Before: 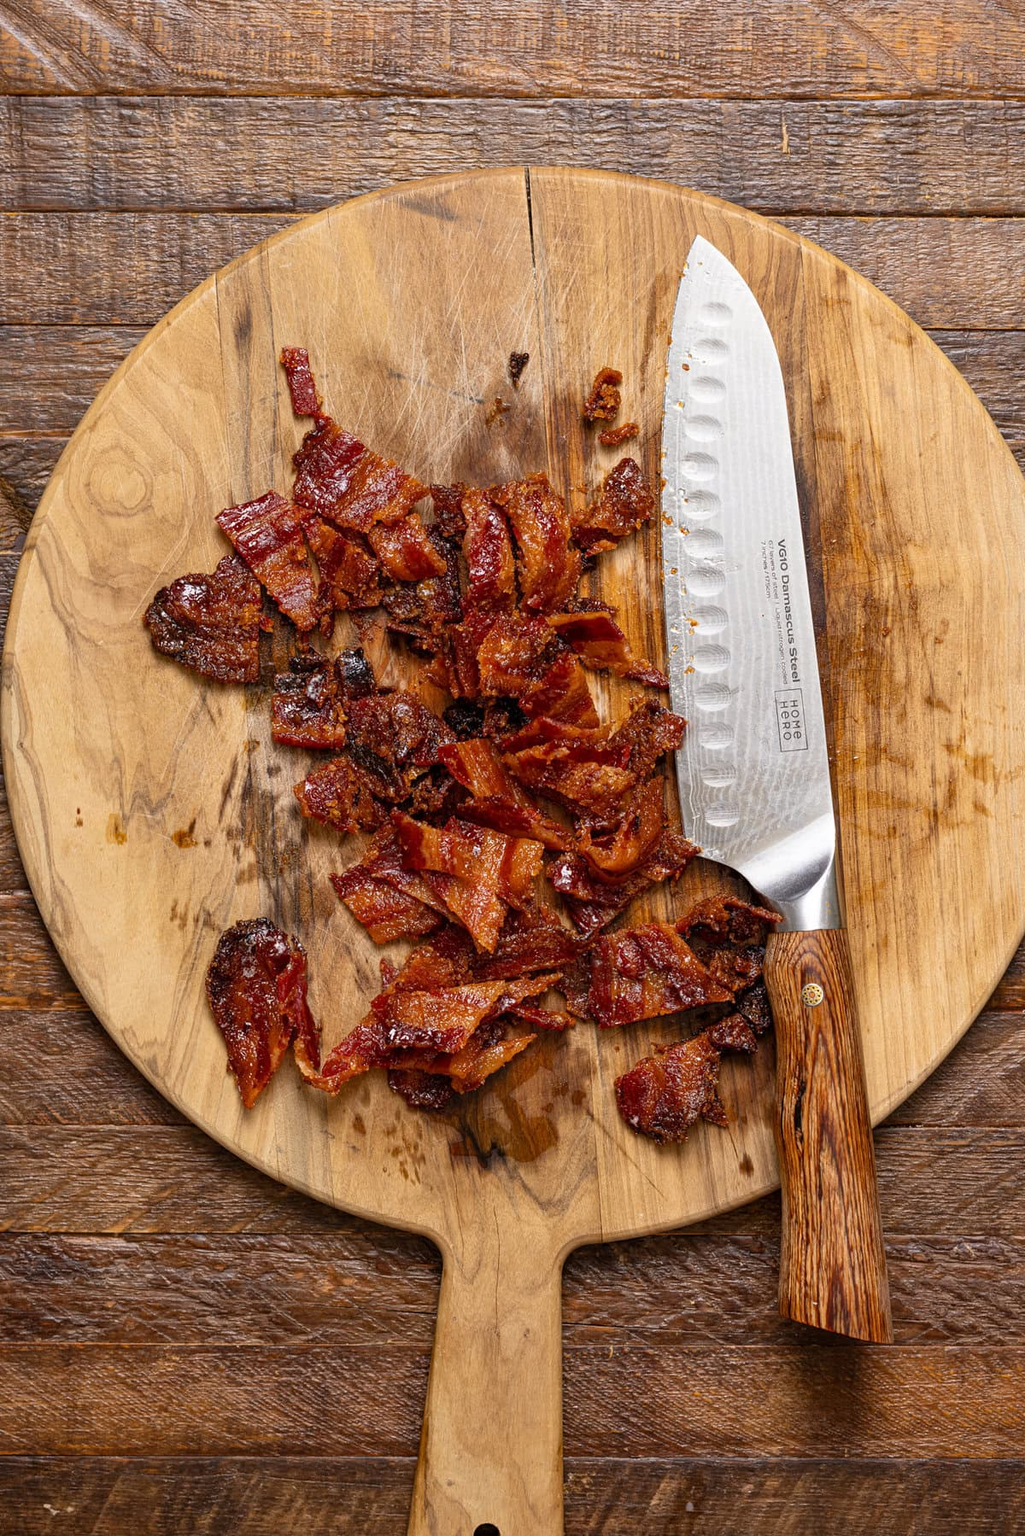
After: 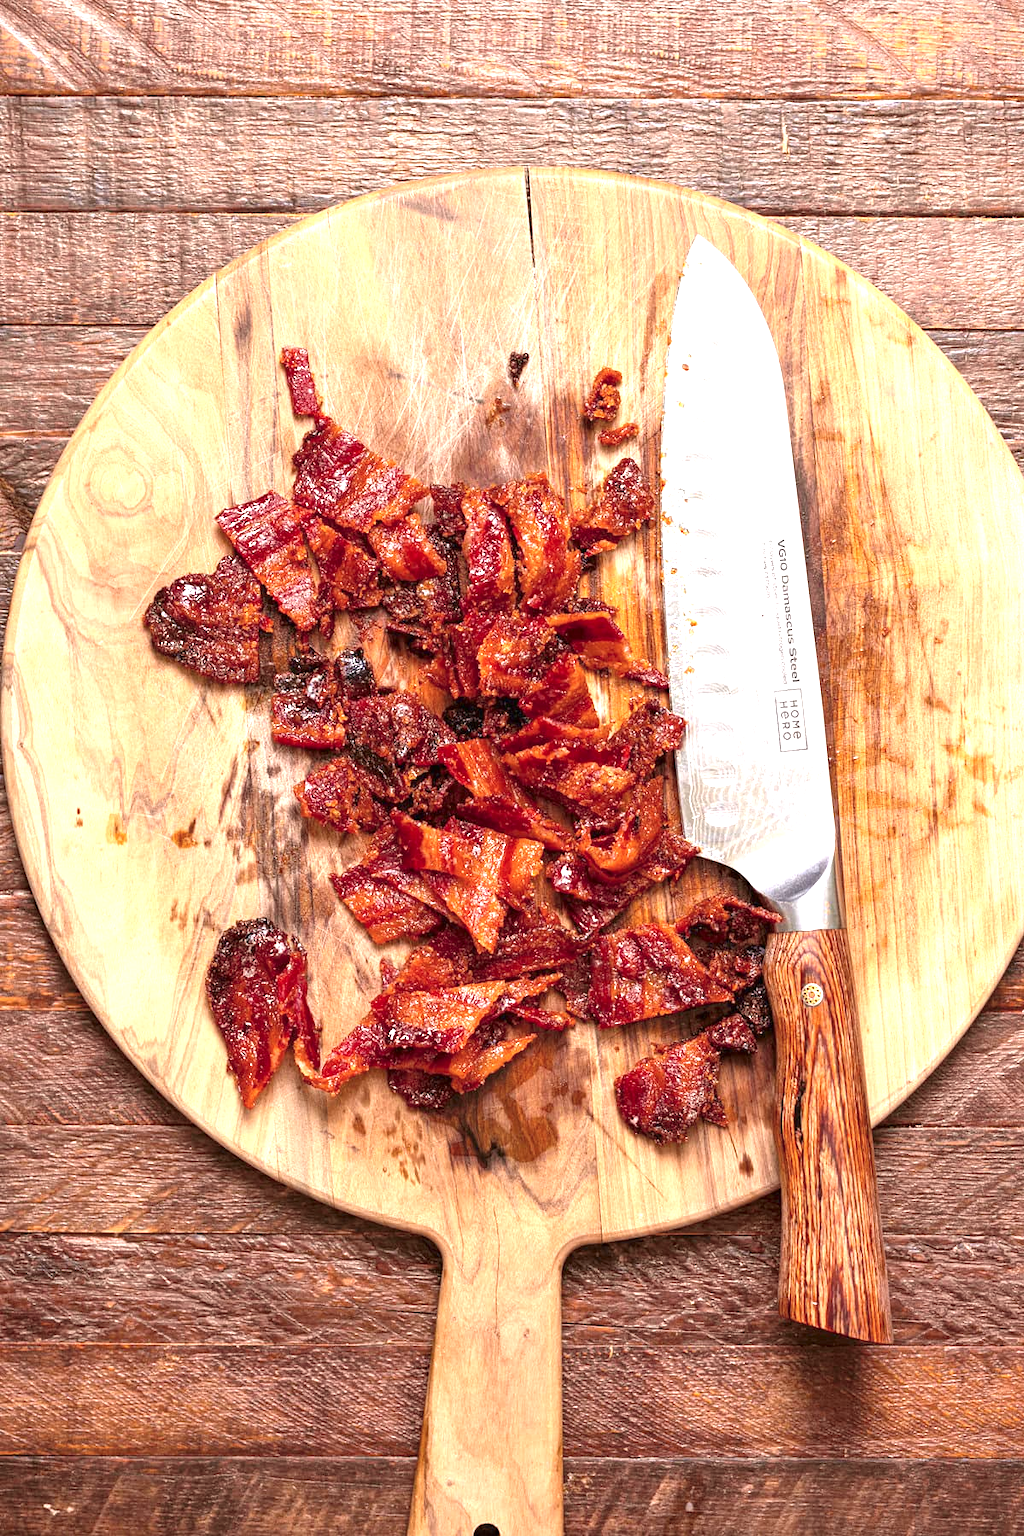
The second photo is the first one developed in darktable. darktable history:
tone curve: curves: ch1 [(0, 0) (0.214, 0.291) (0.372, 0.44) (0.463, 0.476) (0.498, 0.502) (0.521, 0.531) (1, 1)]; ch2 [(0, 0) (0.456, 0.447) (0.5, 0.5) (0.547, 0.557) (0.592, 0.57) (0.631, 0.602) (1, 1)], color space Lab, independent channels, preserve colors none
exposure: black level correction 0, exposure 1.2 EV, compensate highlight preservation false
